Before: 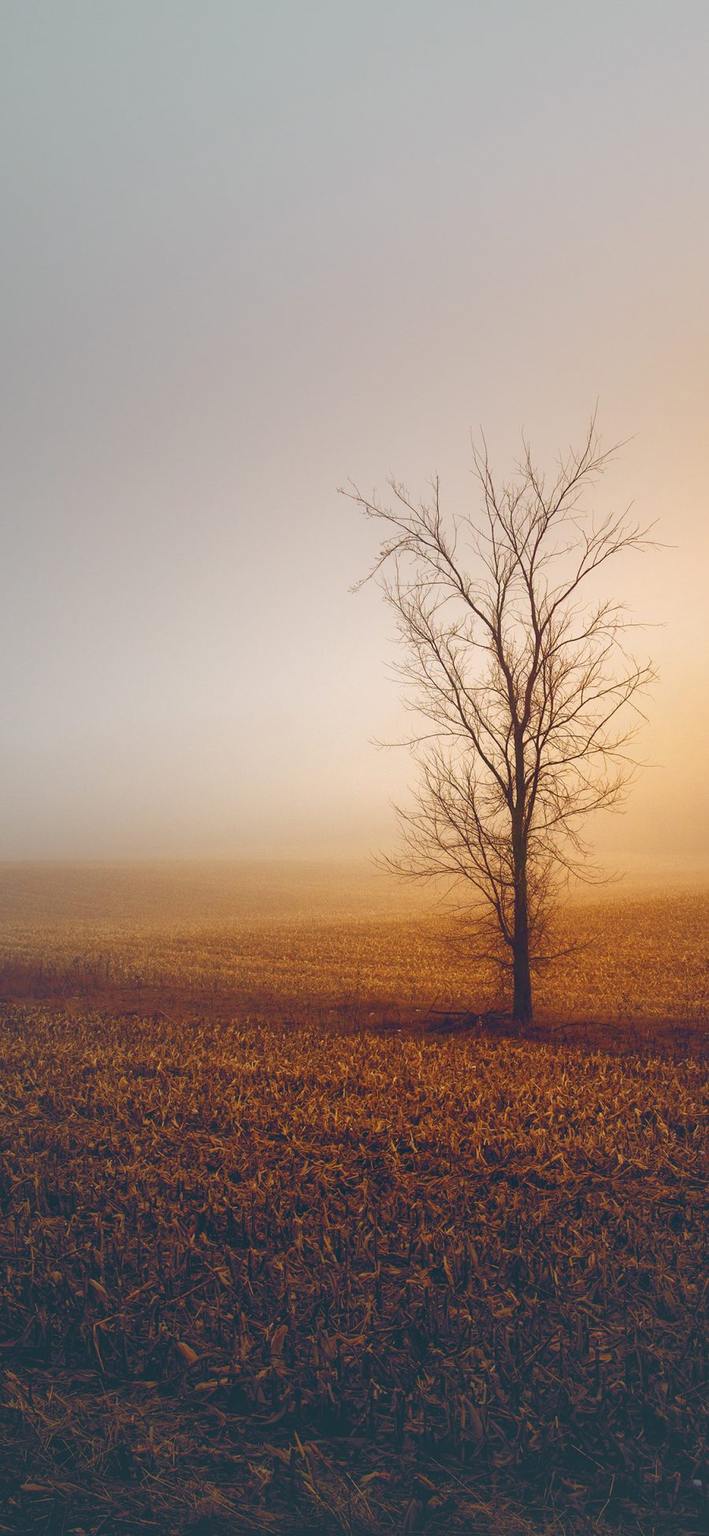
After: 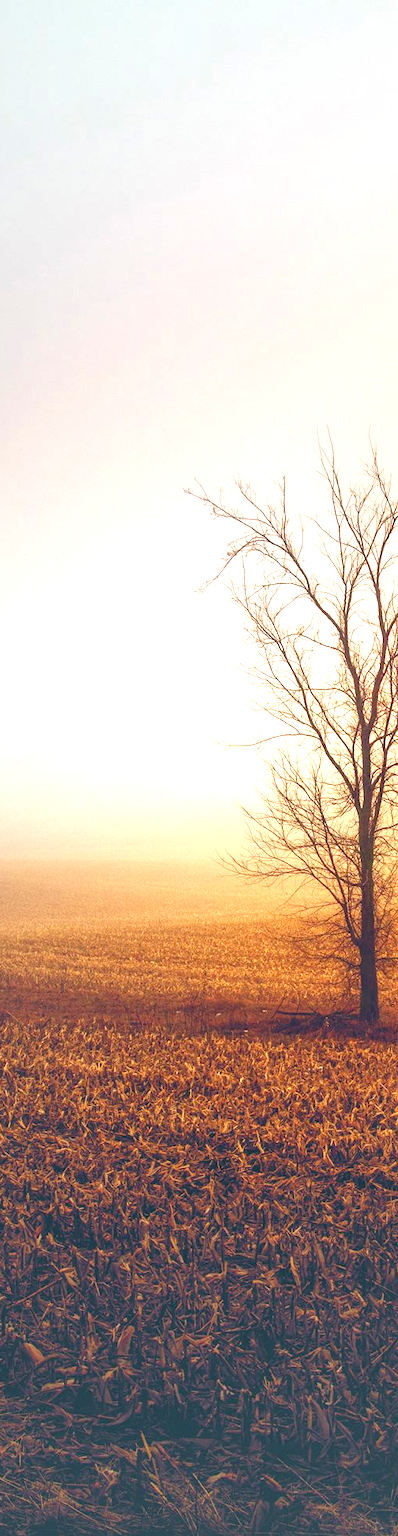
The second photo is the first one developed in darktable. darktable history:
exposure: black level correction 0.001, exposure 1.045 EV, compensate highlight preservation false
crop: left 21.672%, right 22.152%, bottom 0.001%
local contrast: on, module defaults
